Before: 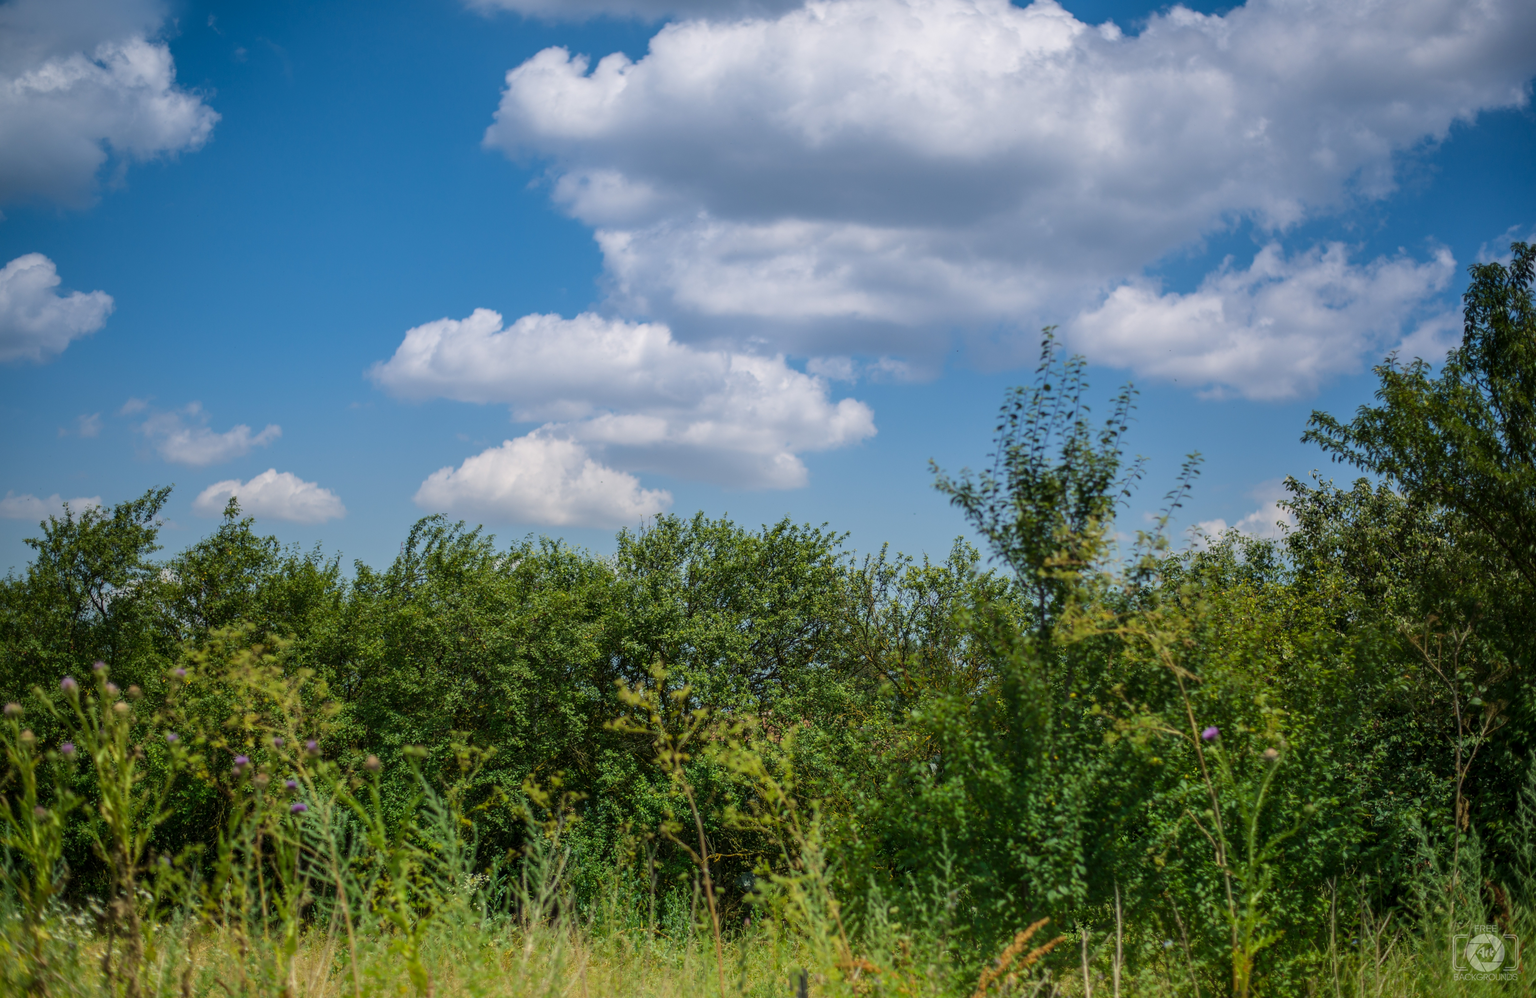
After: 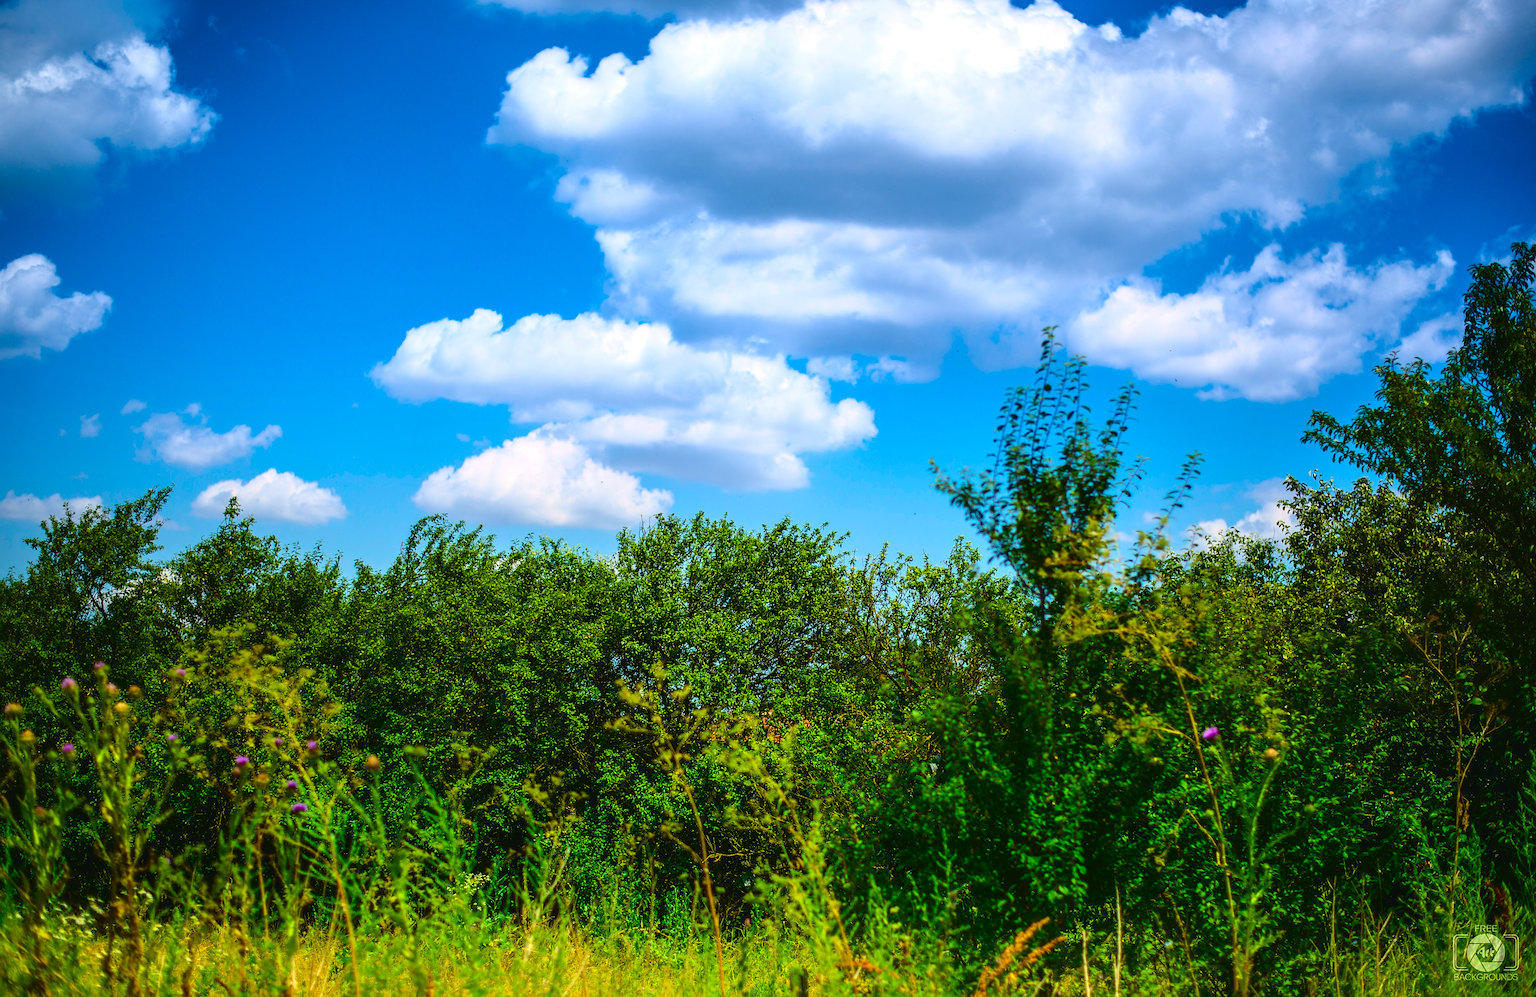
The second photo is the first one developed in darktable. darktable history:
tone curve: curves: ch0 [(0.001, 0.034) (0.115, 0.093) (0.251, 0.232) (0.382, 0.397) (0.652, 0.719) (0.802, 0.876) (1, 0.998)]; ch1 [(0, 0) (0.384, 0.324) (0.472, 0.466) (0.504, 0.5) (0.517, 0.533) (0.547, 0.564) (0.582, 0.628) (0.657, 0.727) (1, 1)]; ch2 [(0, 0) (0.278, 0.232) (0.5, 0.5) (0.531, 0.552) (0.61, 0.653) (1, 1)], color space Lab, independent channels, preserve colors none
sharpen: on, module defaults
color balance rgb: linear chroma grading › global chroma 9%, perceptual saturation grading › global saturation 36%, perceptual saturation grading › shadows 35%, perceptual brilliance grading › global brilliance 15%, perceptual brilliance grading › shadows -35%, global vibrance 15%
